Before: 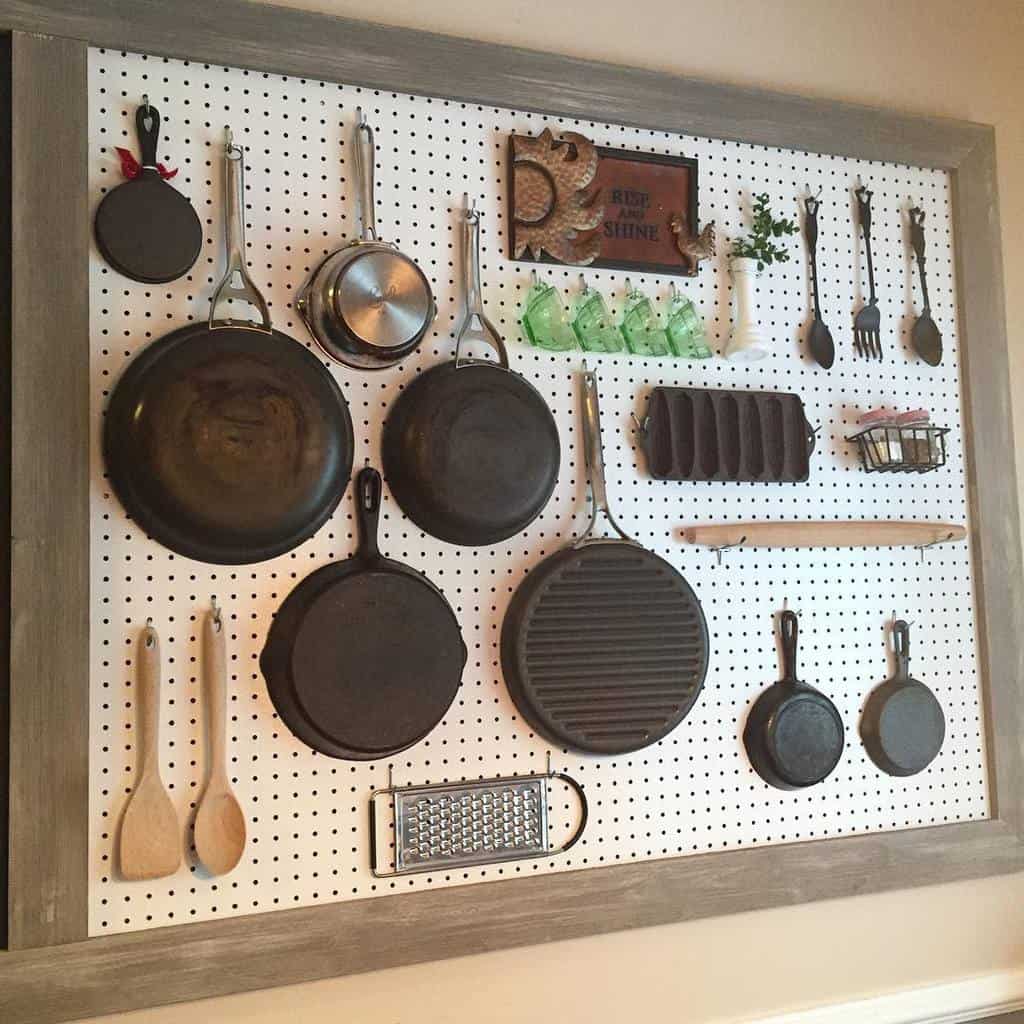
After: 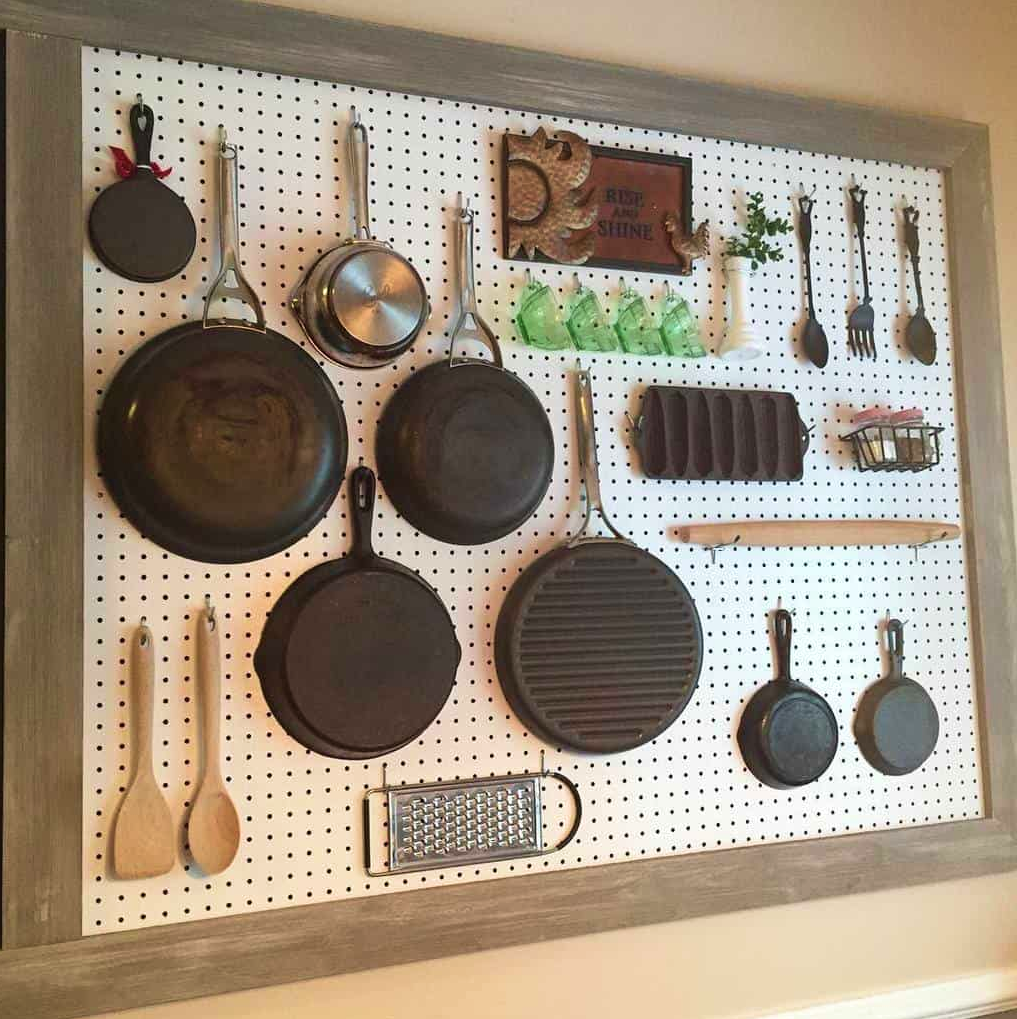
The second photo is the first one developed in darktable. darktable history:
crop and rotate: left 0.614%, top 0.179%, bottom 0.309%
velvia: strength 27%
